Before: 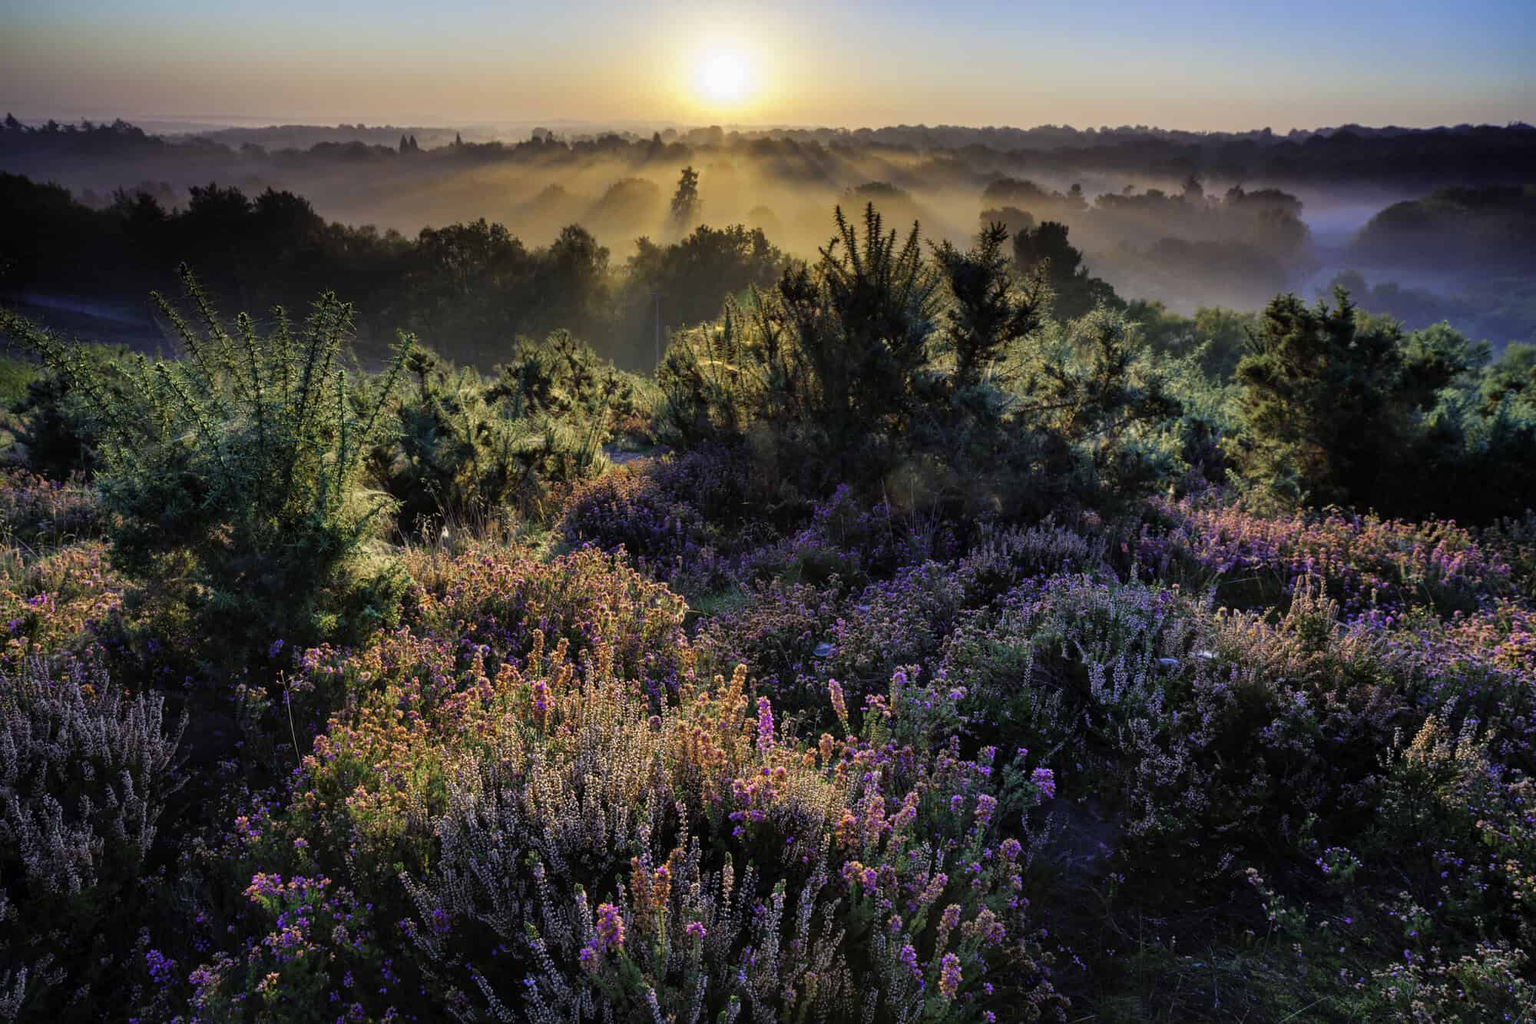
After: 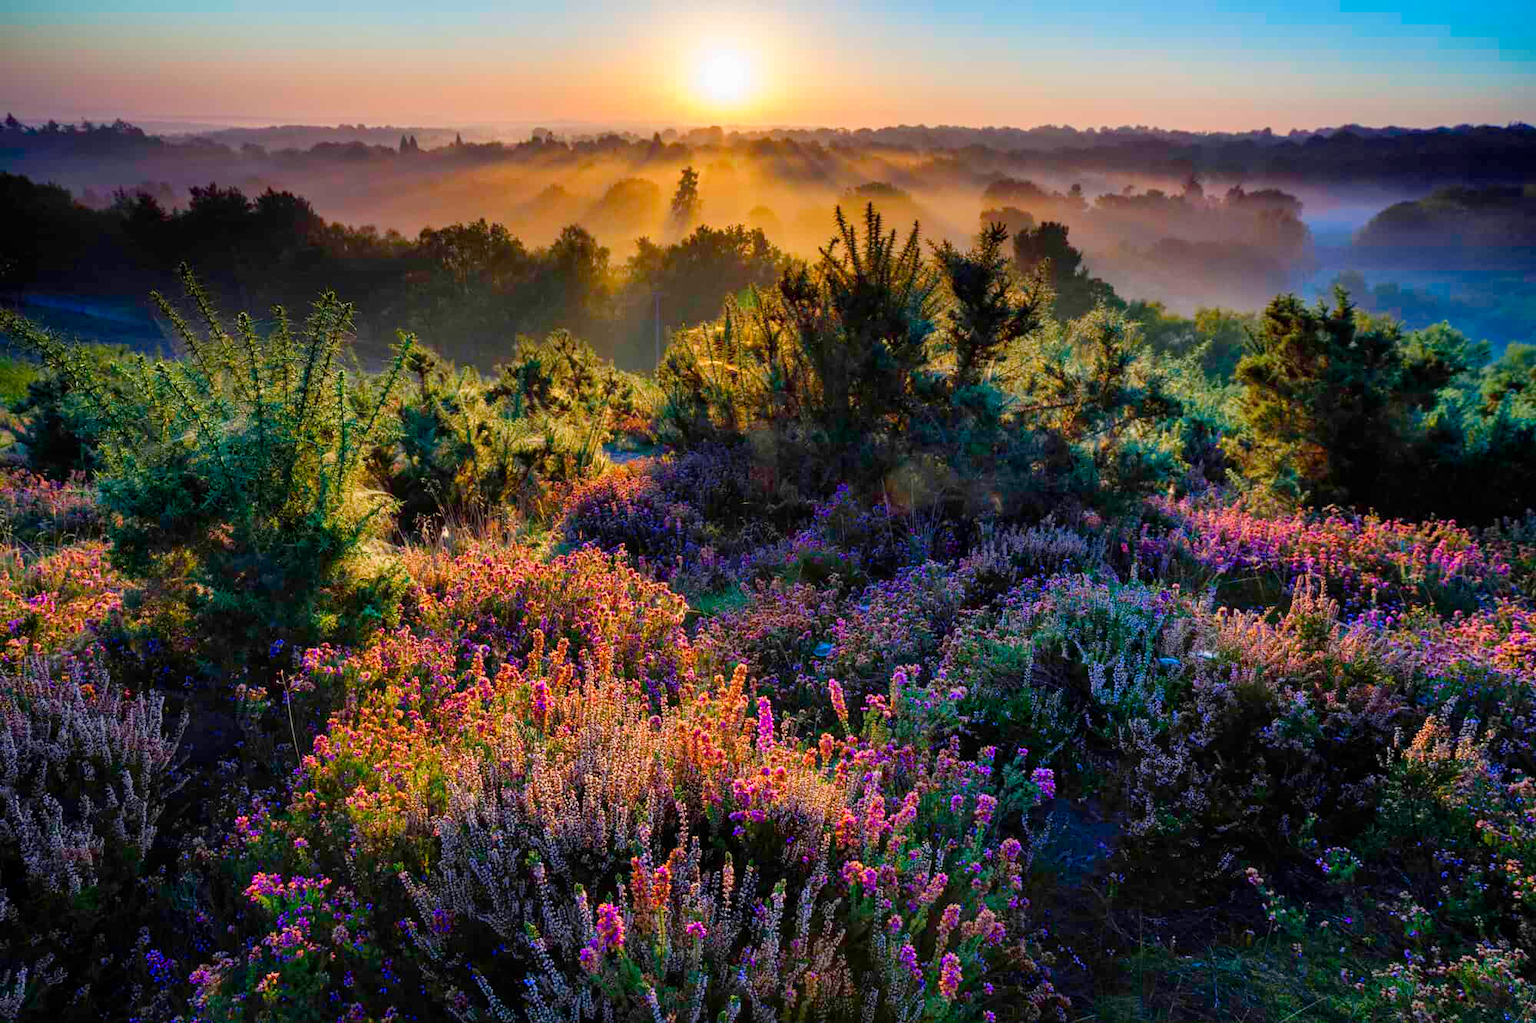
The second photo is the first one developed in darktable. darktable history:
color balance rgb: power › luminance -3.637%, power › hue 139.84°, linear chroma grading › global chroma 20%, perceptual saturation grading › global saturation 15.447%, perceptual saturation grading › highlights -19.362%, perceptual saturation grading › shadows 20.212%, global vibrance 20%
